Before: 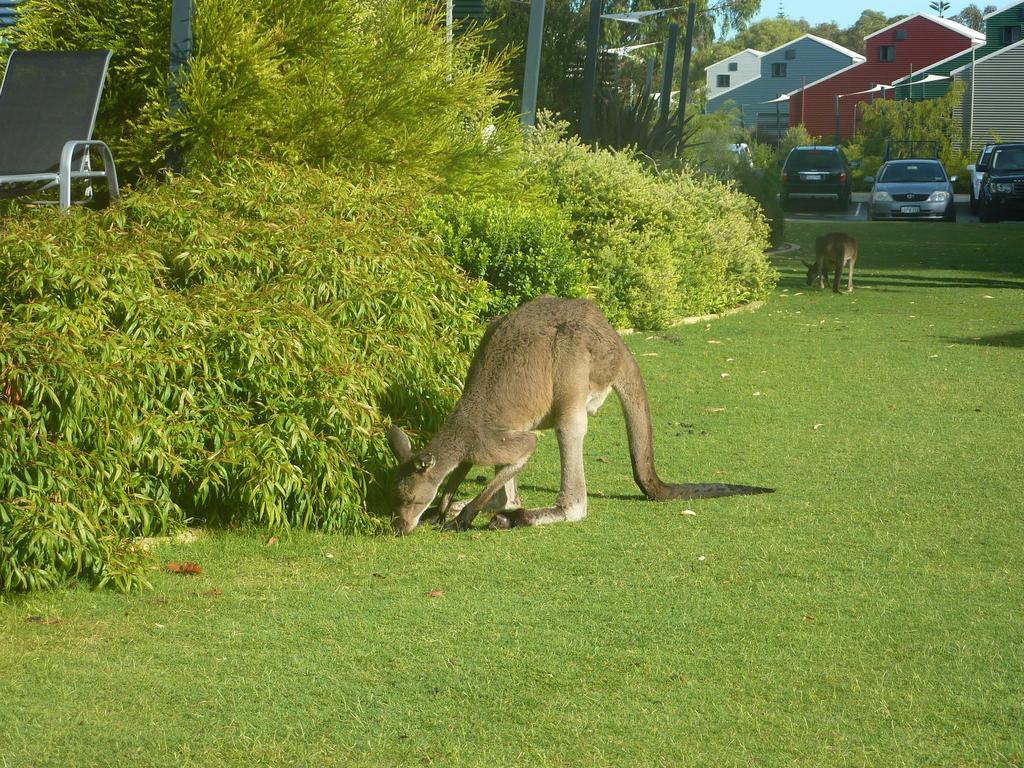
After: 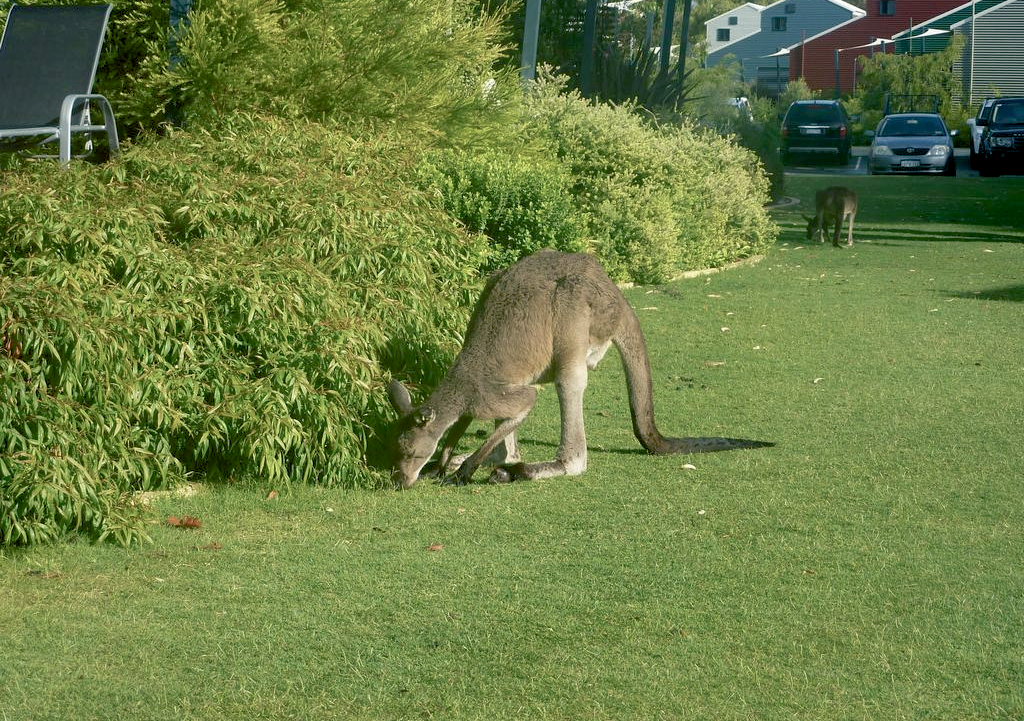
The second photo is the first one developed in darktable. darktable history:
color balance rgb: shadows lift › chroma 7.473%, shadows lift › hue 244.78°, global offset › luminance -1.441%, linear chroma grading › shadows -2.132%, linear chroma grading › highlights -14.517%, linear chroma grading › global chroma -9.84%, linear chroma grading › mid-tones -9.823%, perceptual saturation grading › global saturation -0.143%, global vibrance 10.623%, saturation formula JzAzBz (2021)
shadows and highlights: shadows 21.01, highlights -81.14, soften with gaussian
crop and rotate: top 6.076%
